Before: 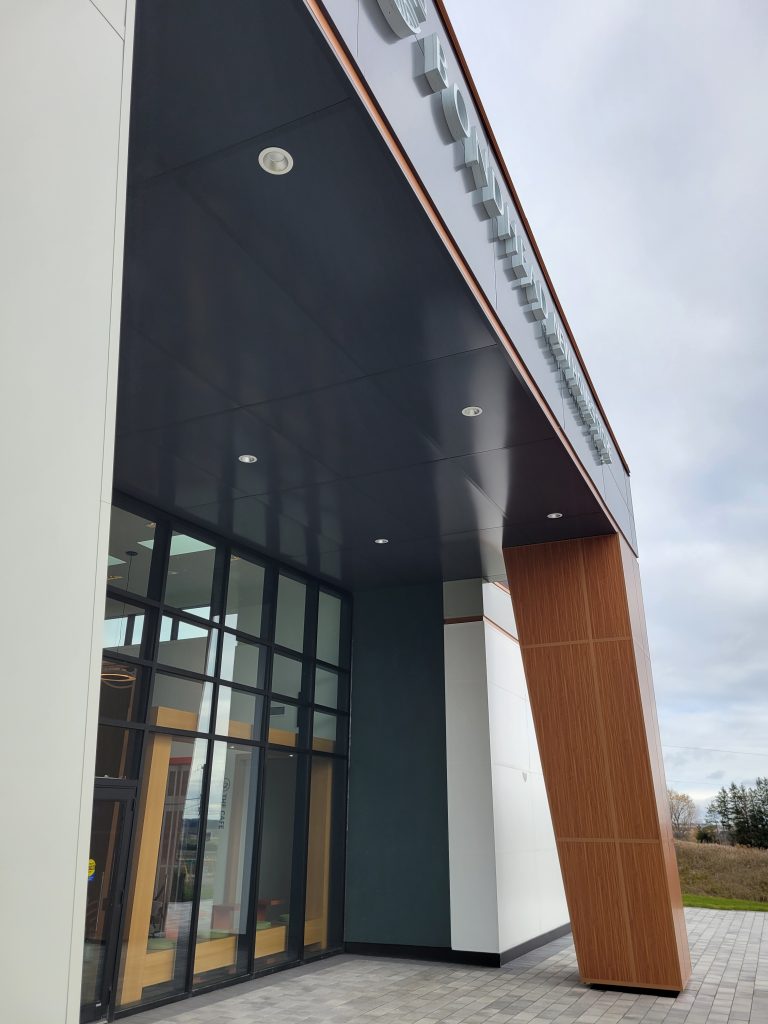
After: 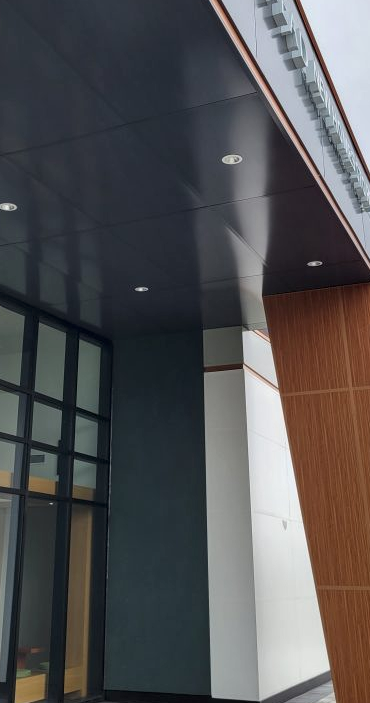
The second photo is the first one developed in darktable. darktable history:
local contrast: on, module defaults
crop: left 31.379%, top 24.658%, right 20.326%, bottom 6.628%
